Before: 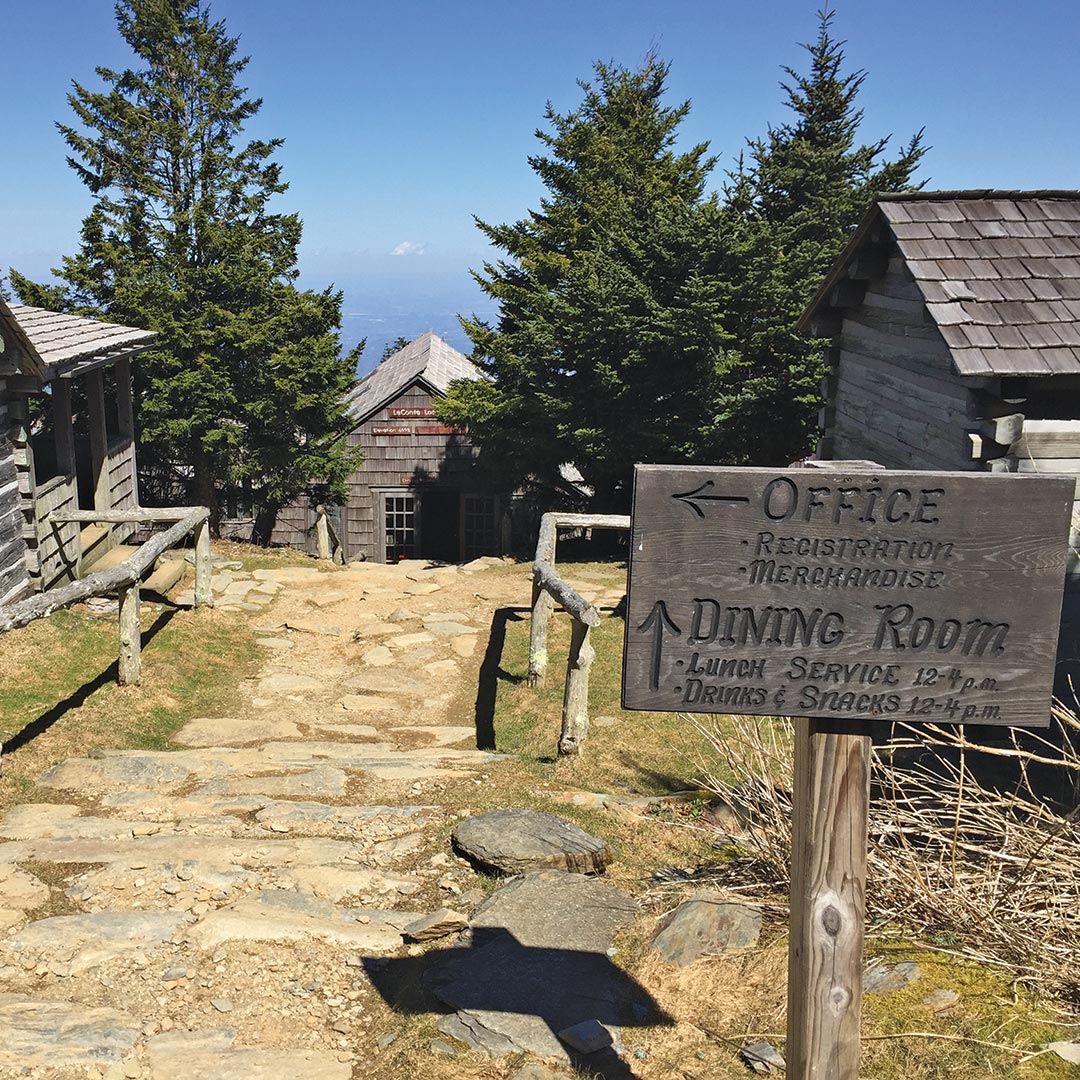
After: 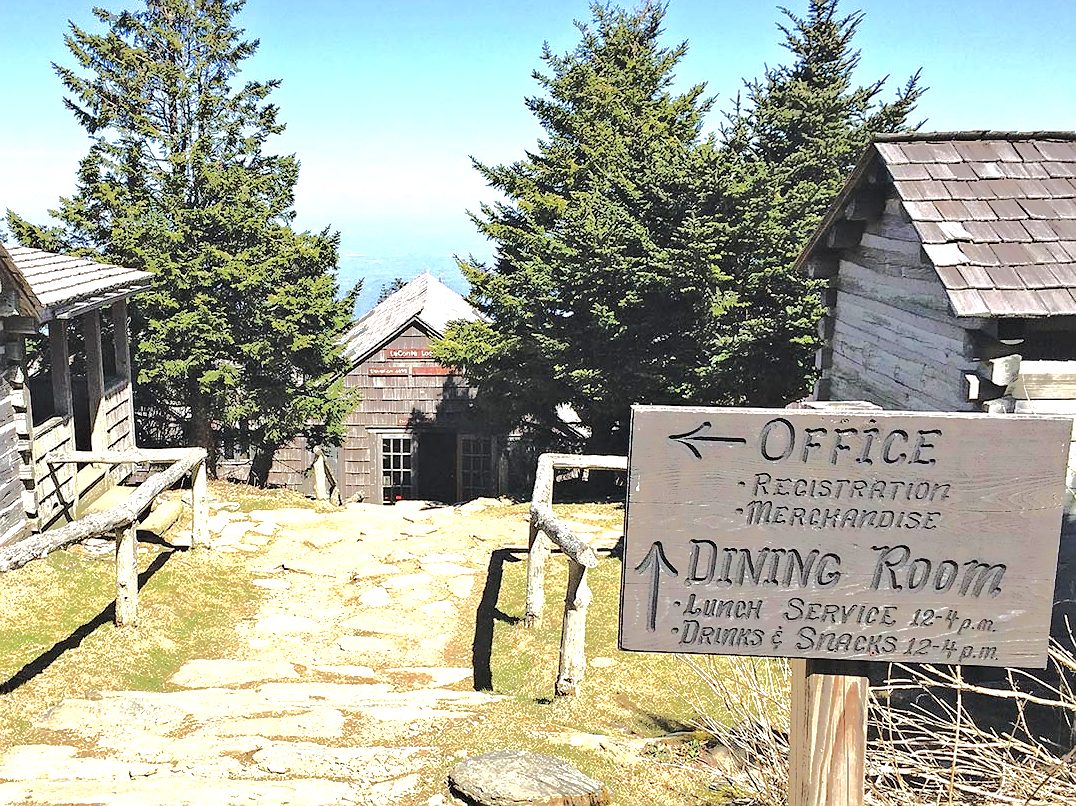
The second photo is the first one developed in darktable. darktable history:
crop: left 0.36%, top 5.516%, bottom 19.81%
sharpen: radius 0.984, amount 0.61
exposure: black level correction 0, exposure 1.107 EV, compensate highlight preservation false
tone equalizer: -8 EV -0.503 EV, -7 EV -0.339 EV, -6 EV -0.095 EV, -5 EV 0.4 EV, -4 EV 0.976 EV, -3 EV 0.799 EV, -2 EV -0.01 EV, -1 EV 0.128 EV, +0 EV -0.024 EV, edges refinement/feathering 500, mask exposure compensation -1.57 EV, preserve details no
